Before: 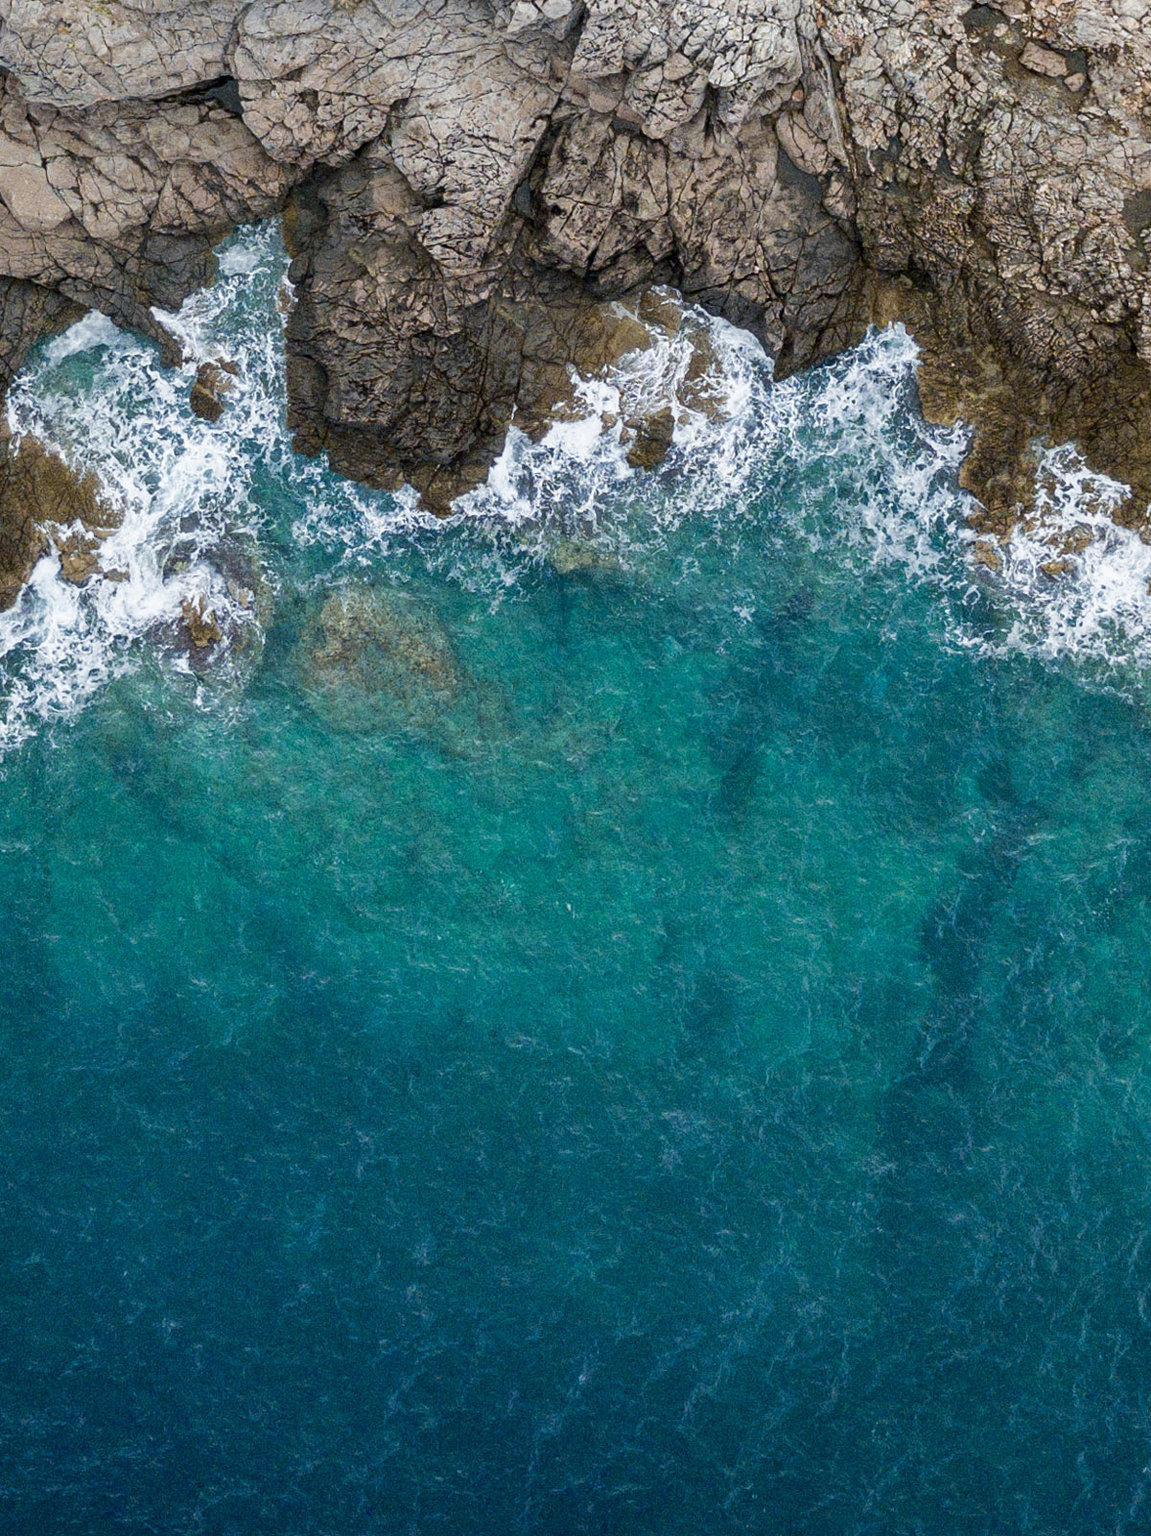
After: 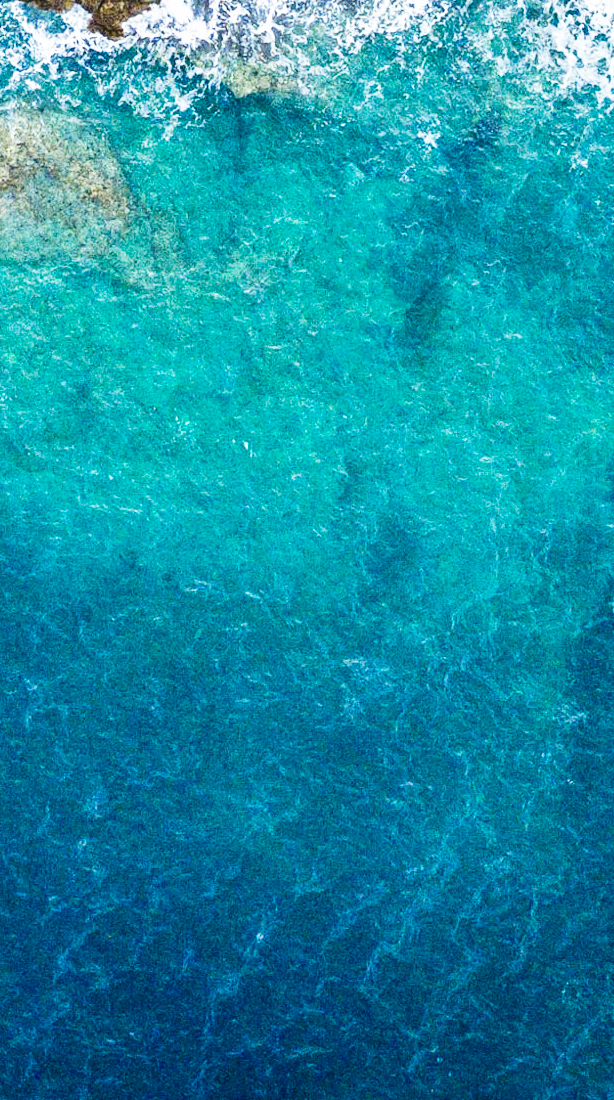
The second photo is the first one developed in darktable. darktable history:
crop and rotate: left 28.997%, top 31.288%, right 19.829%
base curve: curves: ch0 [(0, 0) (0.007, 0.004) (0.027, 0.03) (0.046, 0.07) (0.207, 0.54) (0.442, 0.872) (0.673, 0.972) (1, 1)], preserve colors none
